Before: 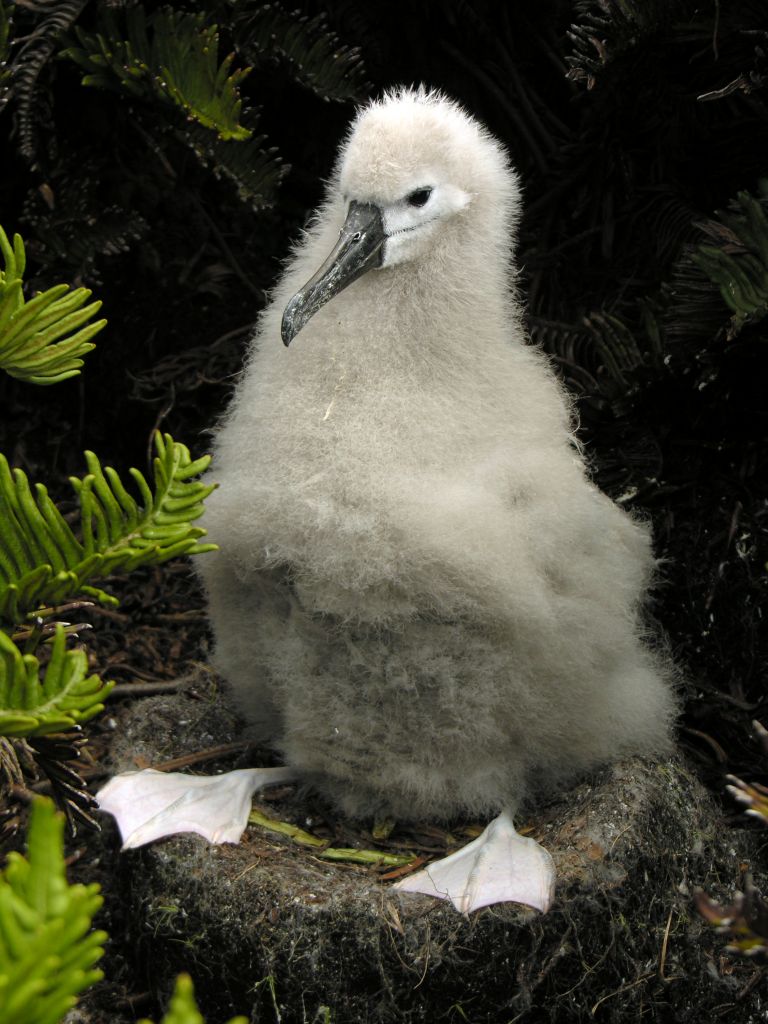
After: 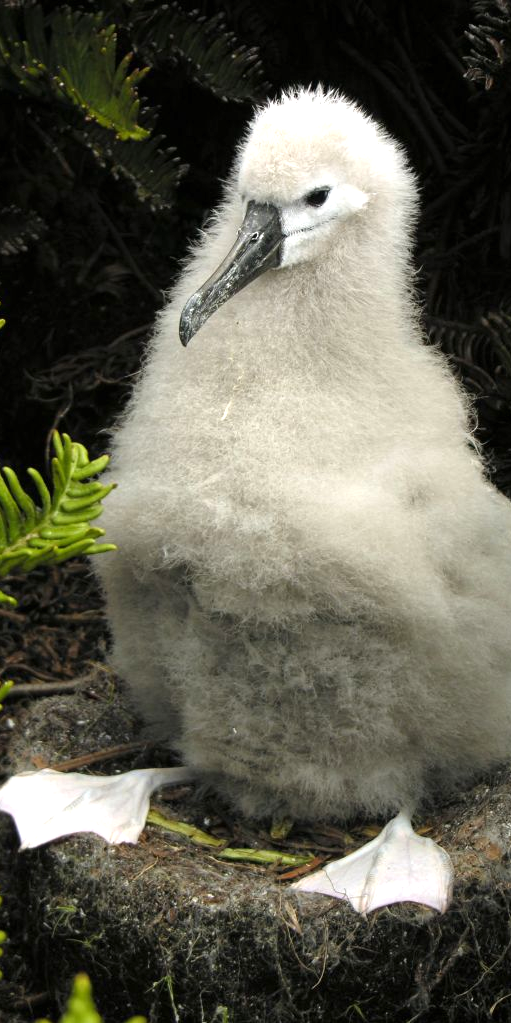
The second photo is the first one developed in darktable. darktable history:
tone equalizer: on, module defaults
exposure: black level correction 0, exposure 0.5 EV, compensate exposure bias true, compensate highlight preservation false
crop and rotate: left 13.342%, right 19.991%
